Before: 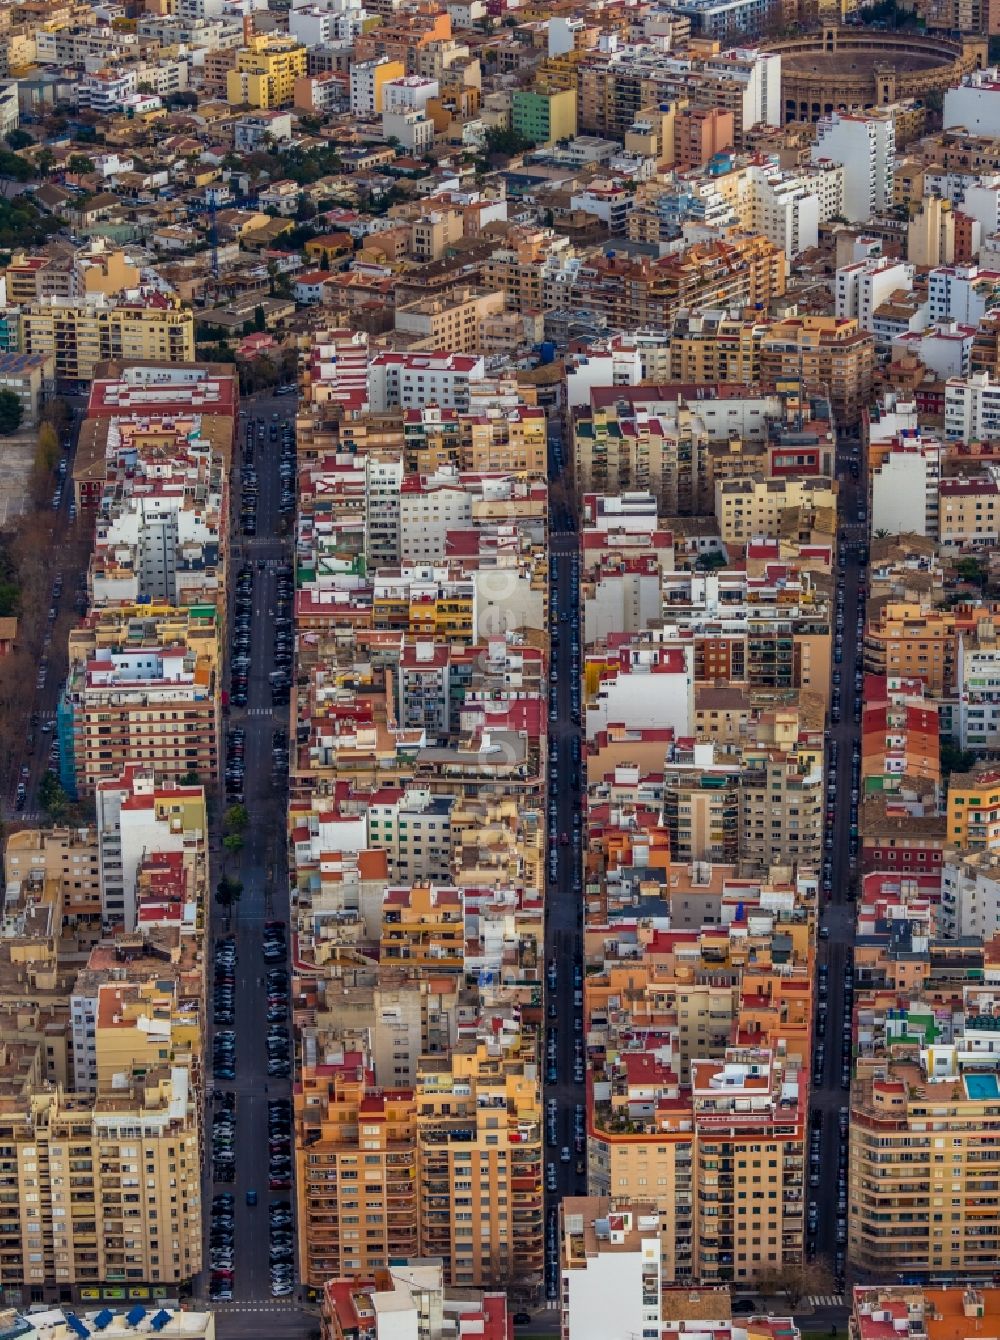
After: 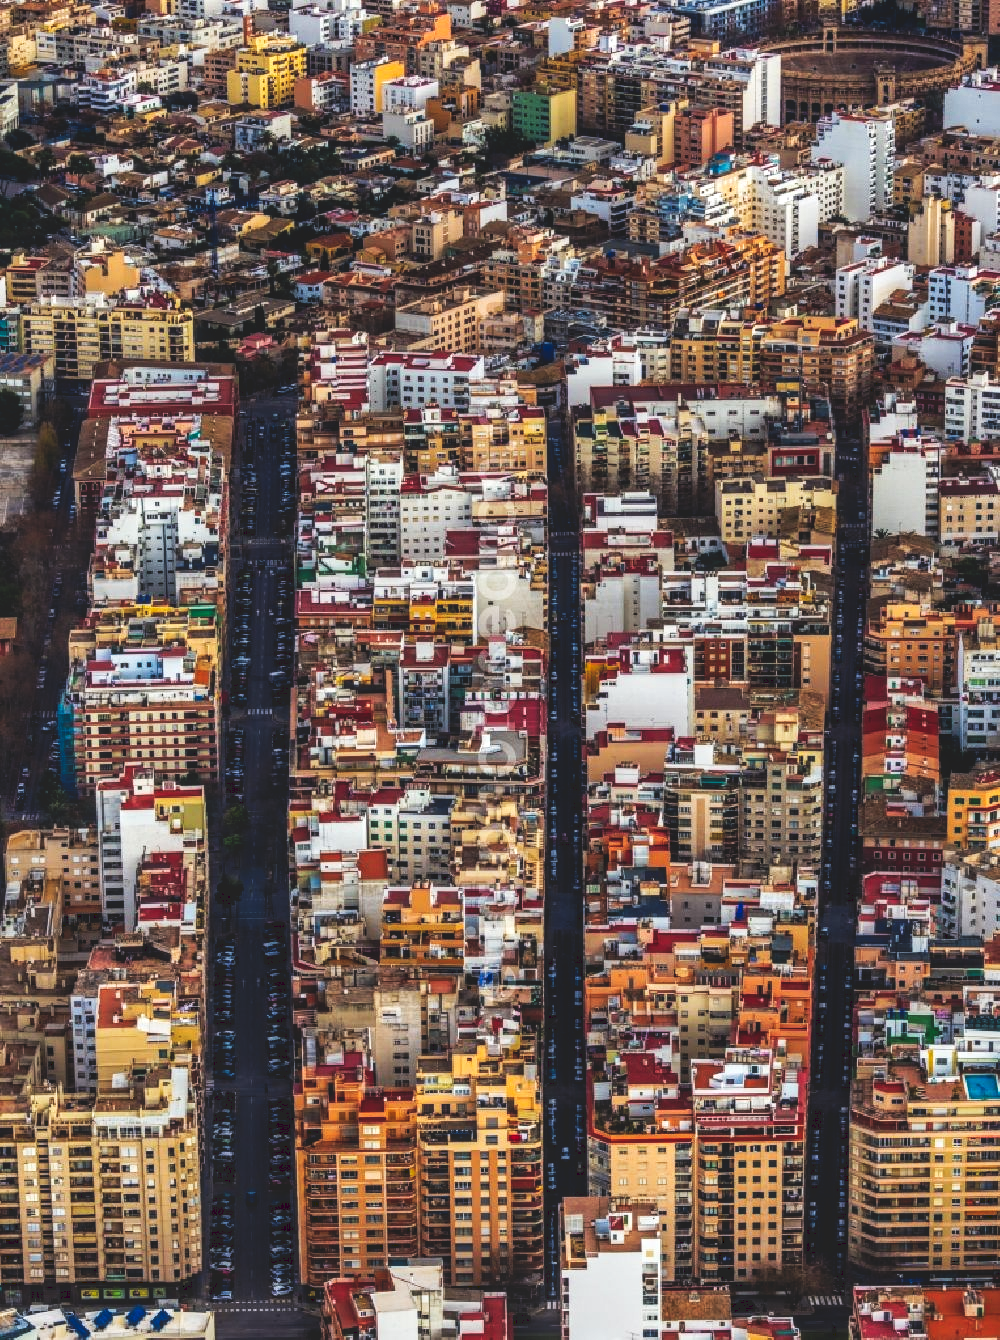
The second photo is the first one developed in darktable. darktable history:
tone curve: curves: ch0 [(0, 0) (0.003, 0.147) (0.011, 0.147) (0.025, 0.147) (0.044, 0.147) (0.069, 0.147) (0.1, 0.15) (0.136, 0.158) (0.177, 0.174) (0.224, 0.198) (0.277, 0.241) (0.335, 0.292) (0.399, 0.361) (0.468, 0.452) (0.543, 0.568) (0.623, 0.679) (0.709, 0.793) (0.801, 0.886) (0.898, 0.966) (1, 1)], preserve colors none
local contrast: detail 130%
